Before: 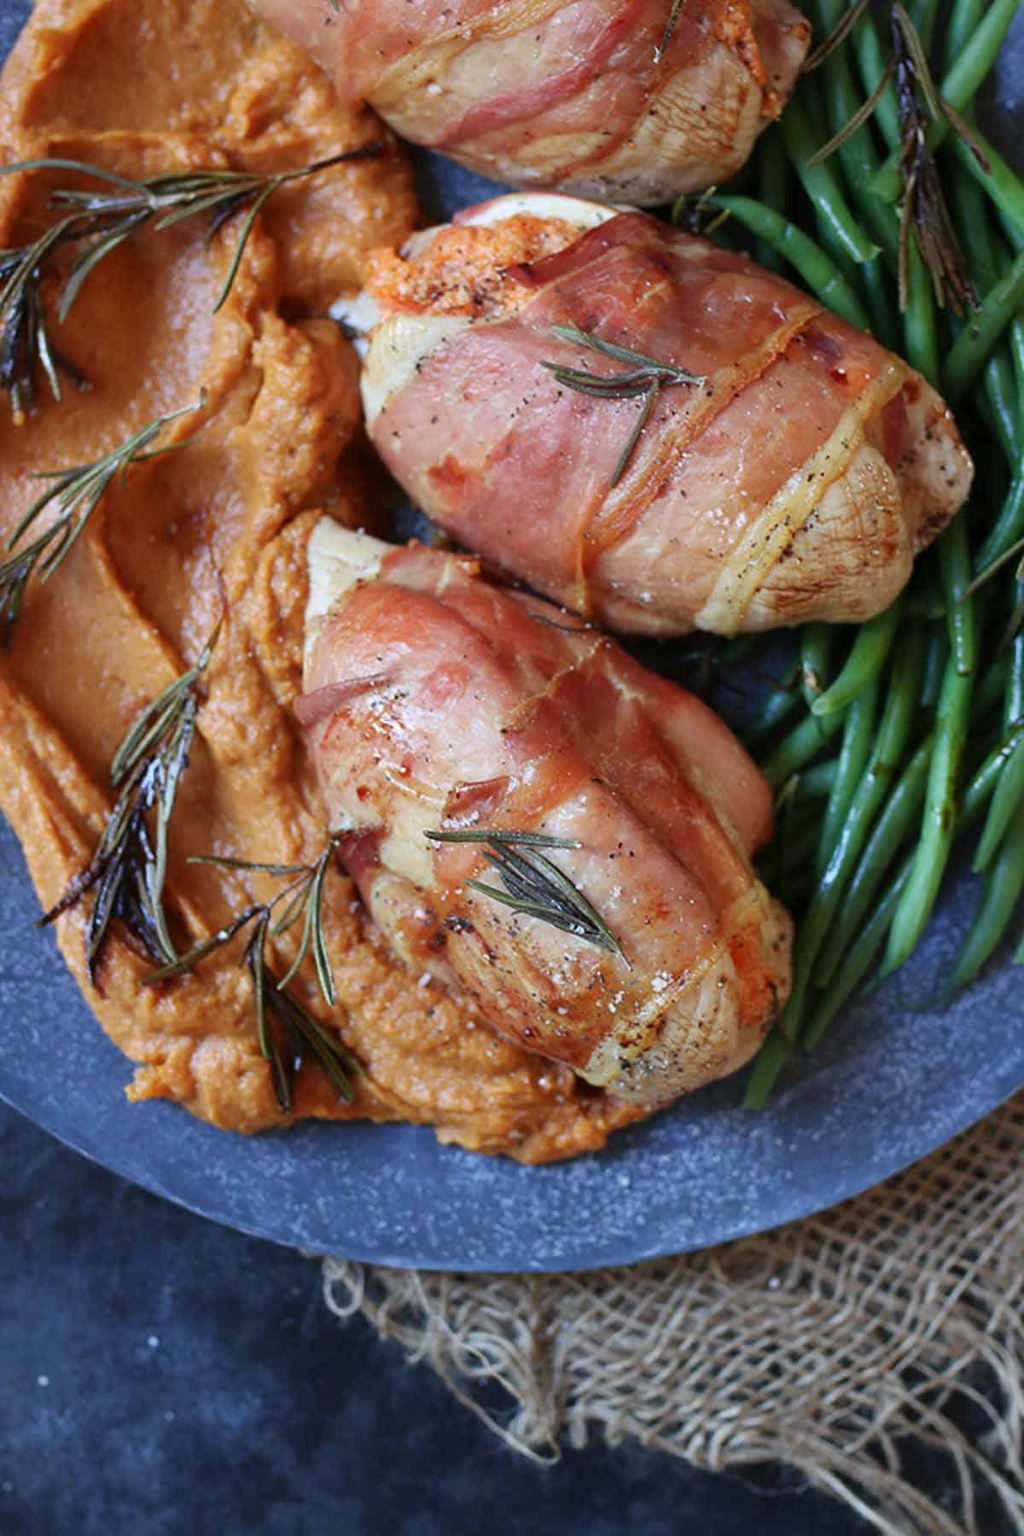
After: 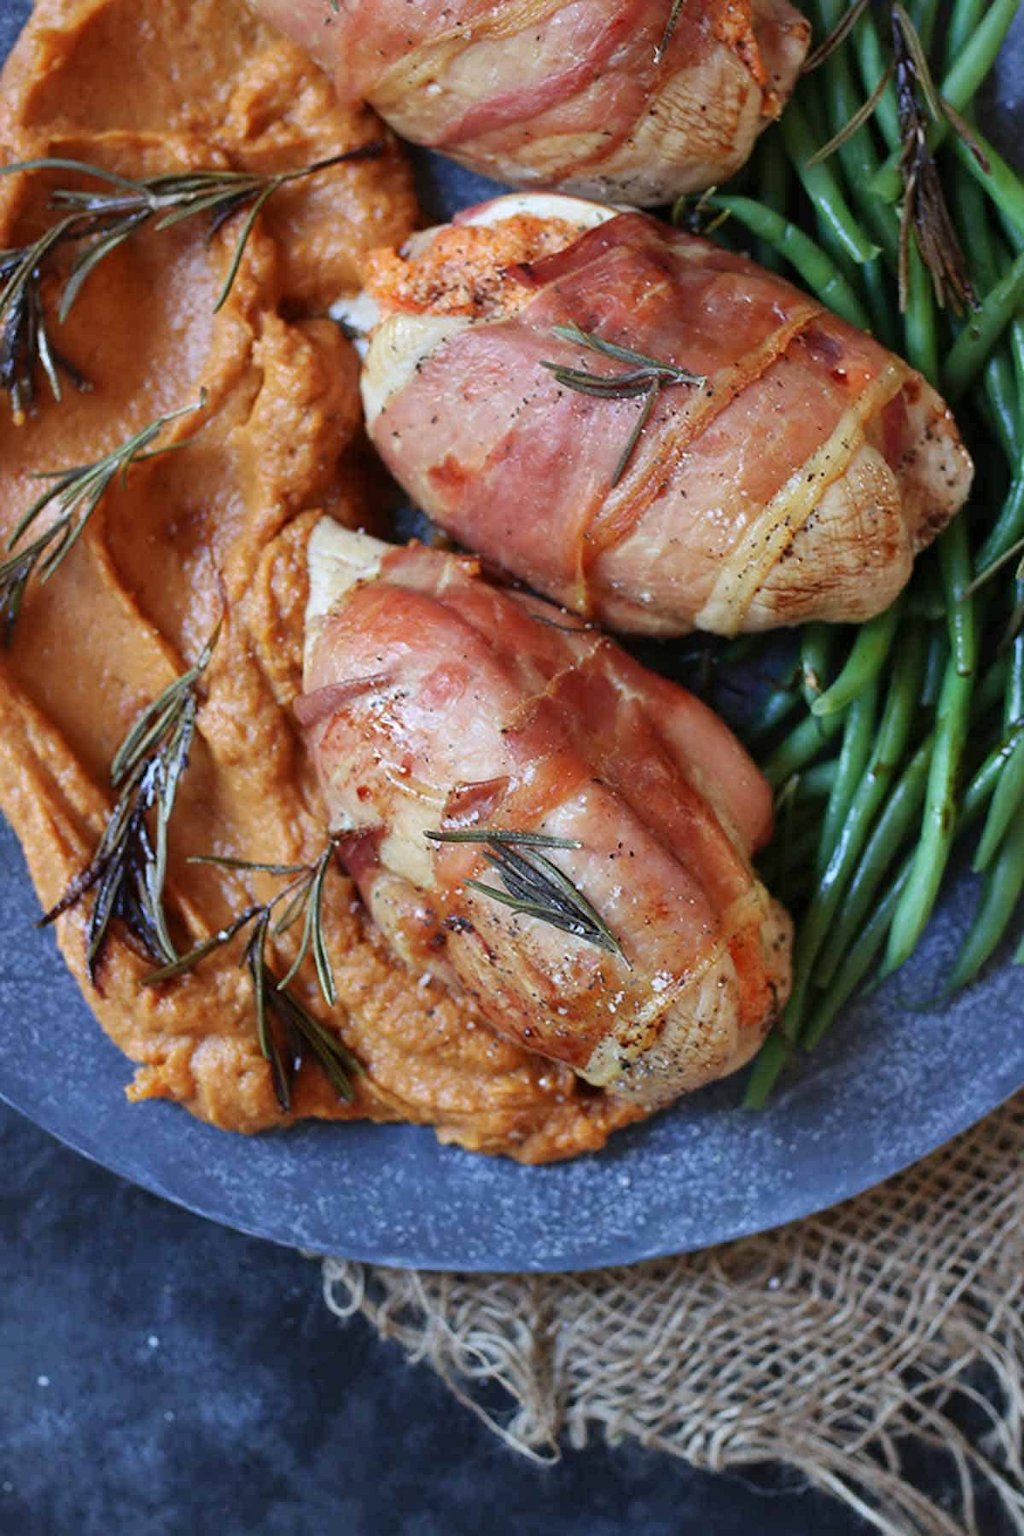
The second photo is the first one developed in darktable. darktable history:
shadows and highlights: shadows 35.41, highlights -34.86, soften with gaussian
